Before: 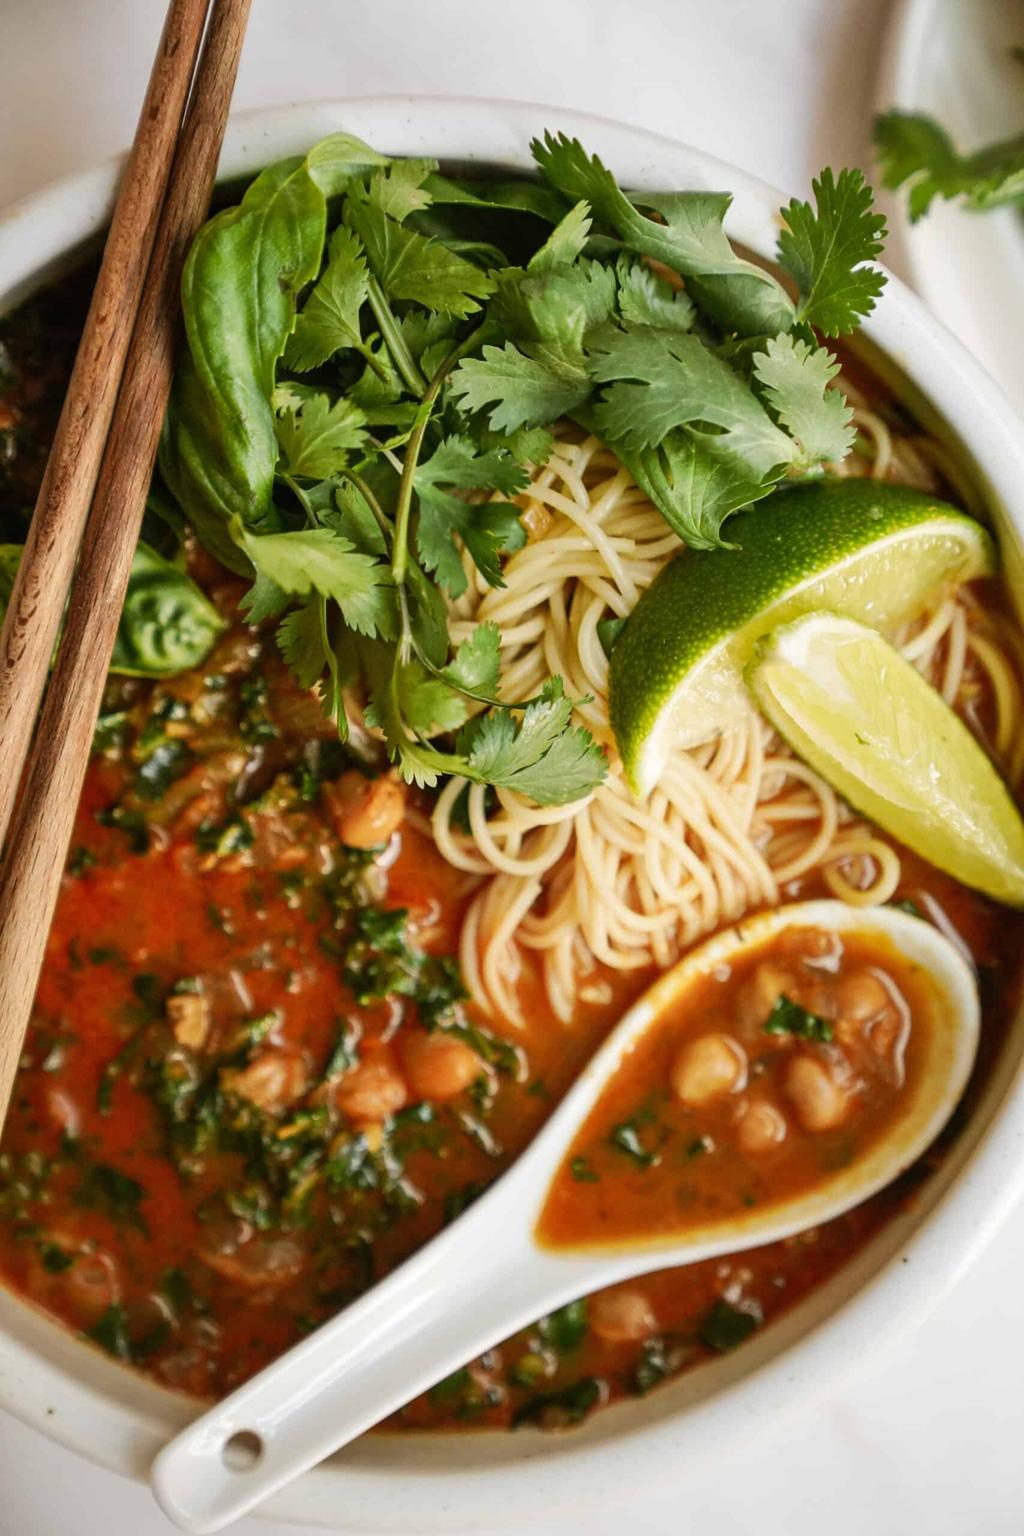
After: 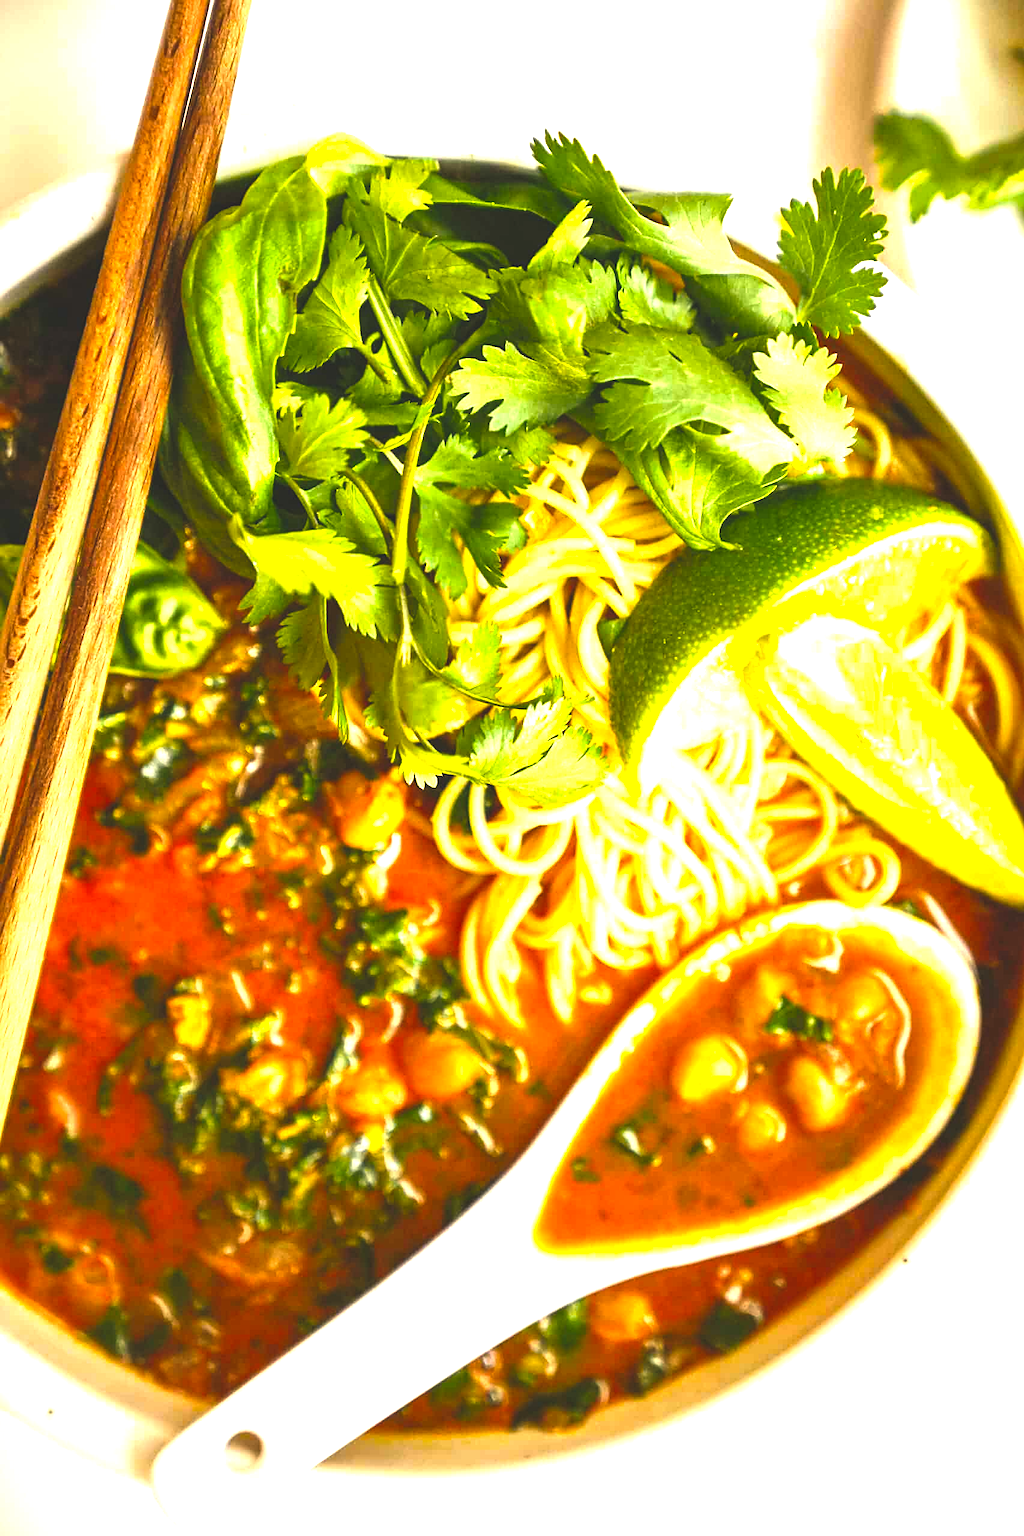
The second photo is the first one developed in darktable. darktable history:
exposure: black level correction 0, exposure 1.194 EV, compensate highlight preservation false
color balance rgb: shadows lift › chroma 0.673%, shadows lift › hue 113.94°, highlights gain › chroma 3.078%, highlights gain › hue 76.92°, global offset › luminance 1.984%, linear chroma grading › global chroma 15.141%, perceptual saturation grading › global saturation 25.569%, perceptual brilliance grading › highlights 11.382%
sharpen: on, module defaults
